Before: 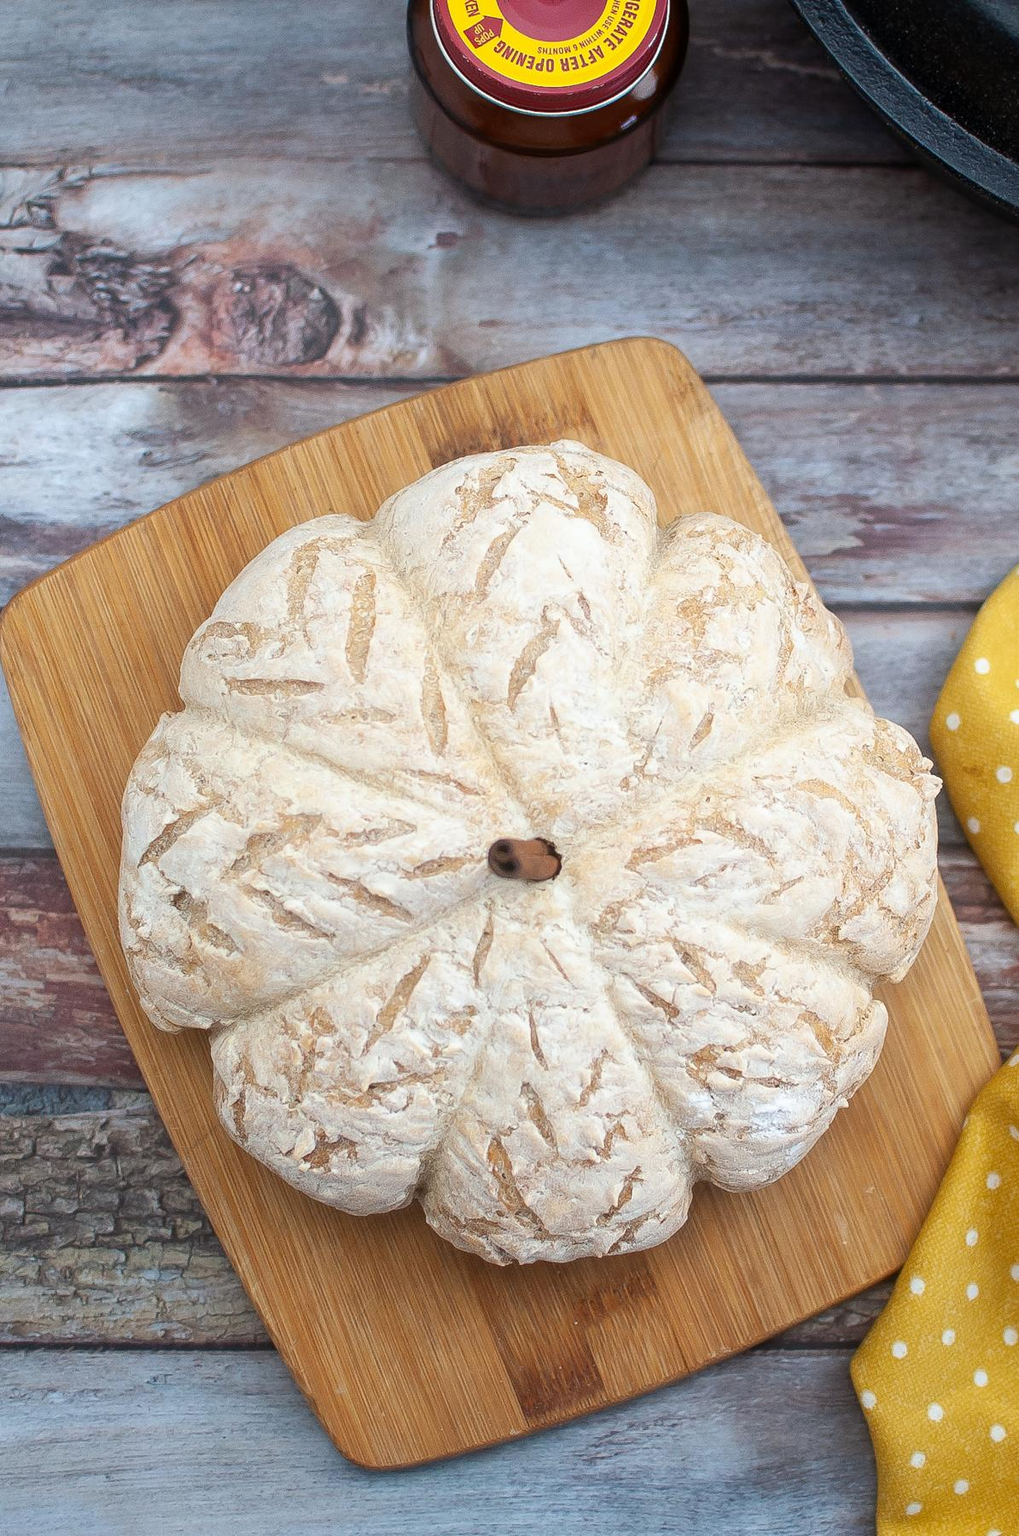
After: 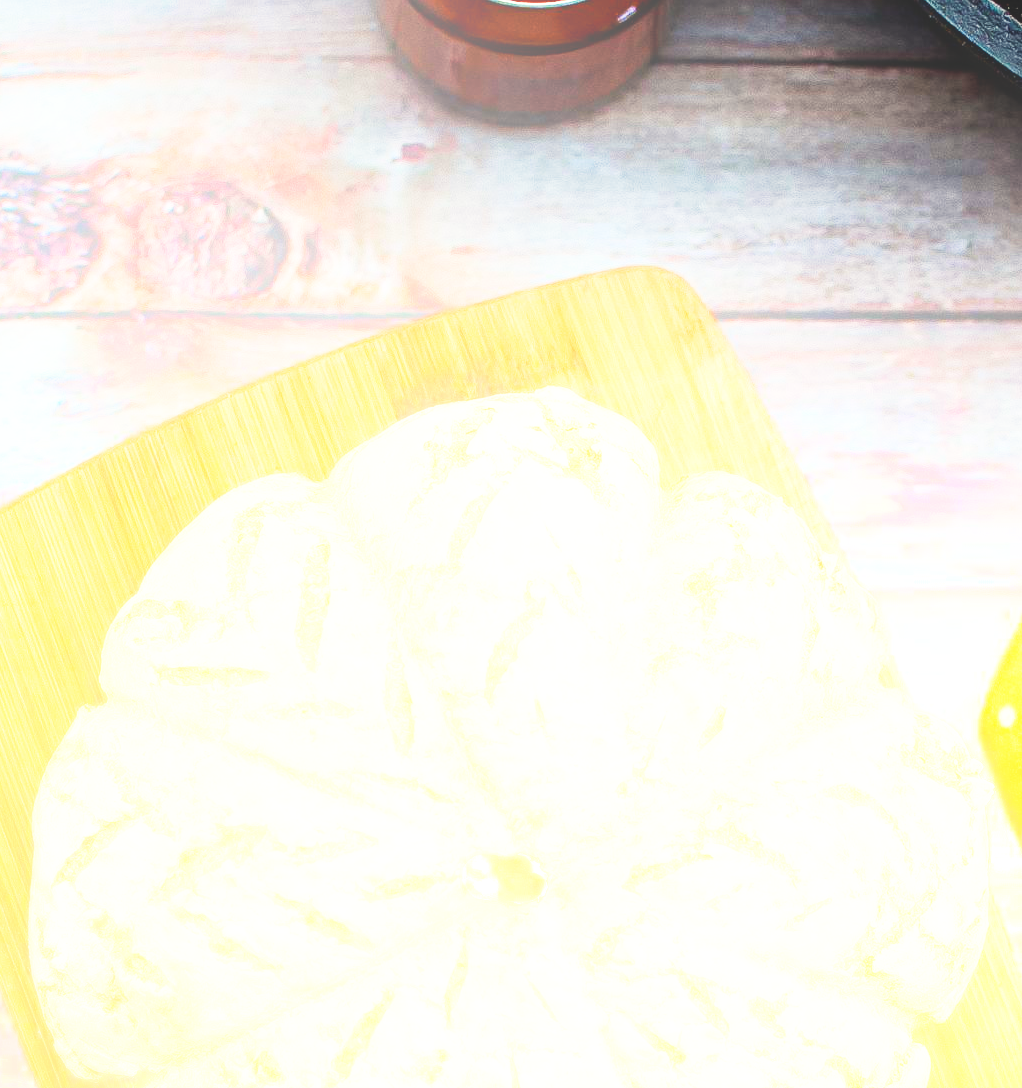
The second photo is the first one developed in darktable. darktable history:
white balance: red 1.029, blue 0.92
bloom: size 38%, threshold 95%, strength 30%
crop and rotate: left 9.345%, top 7.22%, right 4.982%, bottom 32.331%
base curve: curves: ch0 [(0, 0) (0.007, 0.004) (0.027, 0.03) (0.046, 0.07) (0.207, 0.54) (0.442, 0.872) (0.673, 0.972) (1, 1)], preserve colors none
